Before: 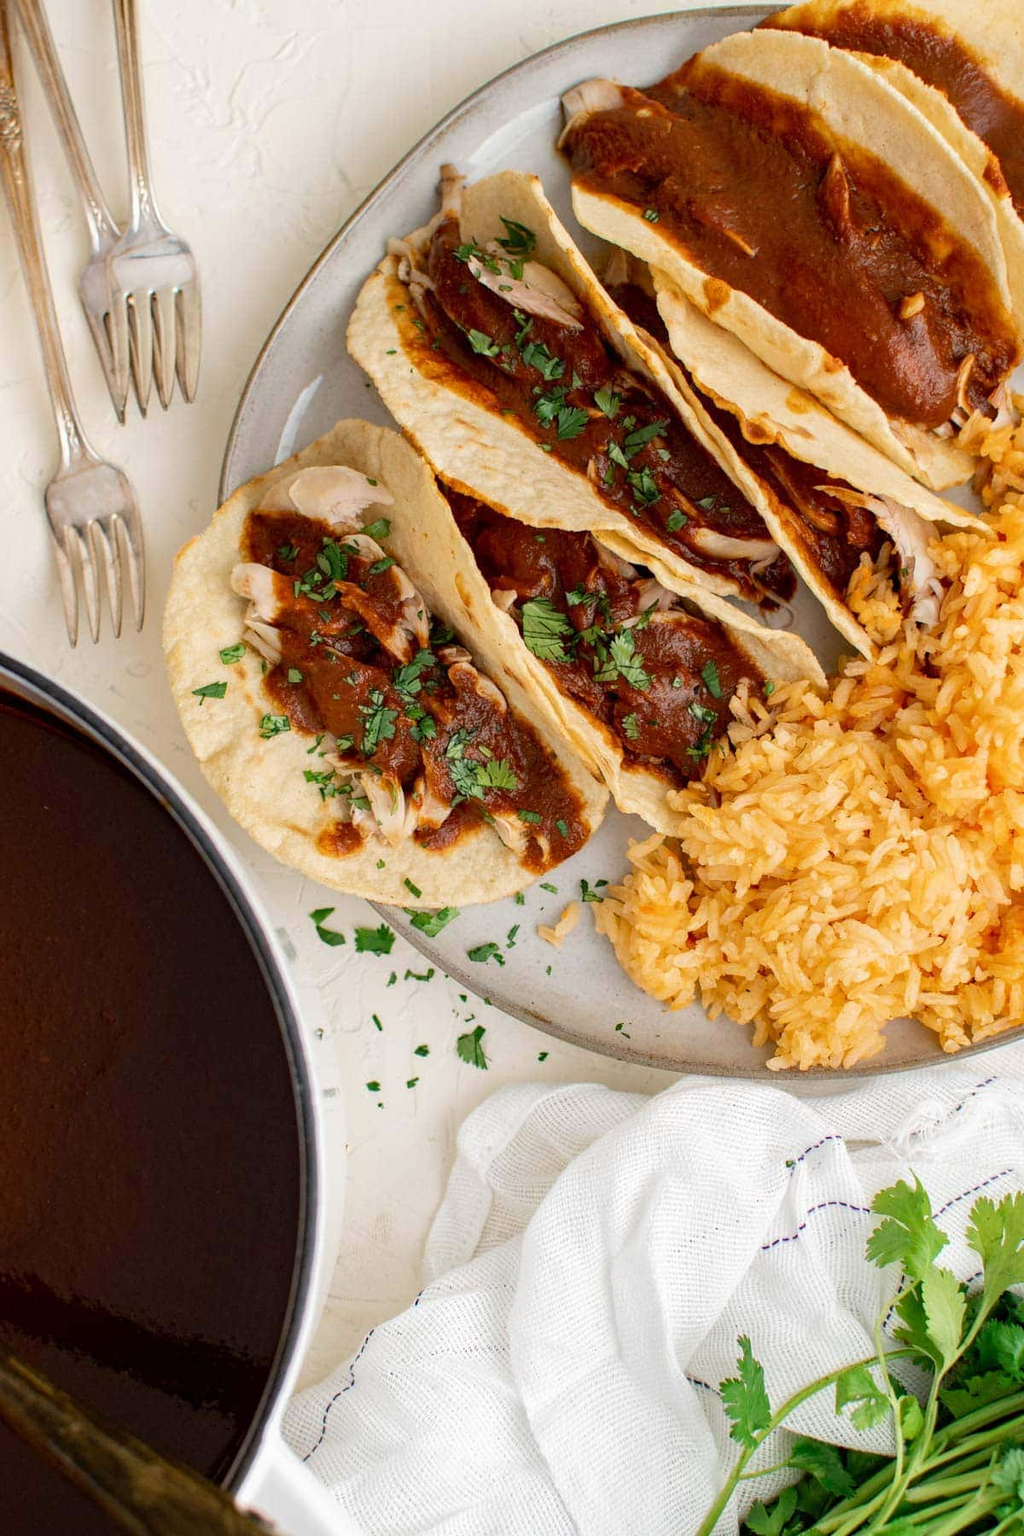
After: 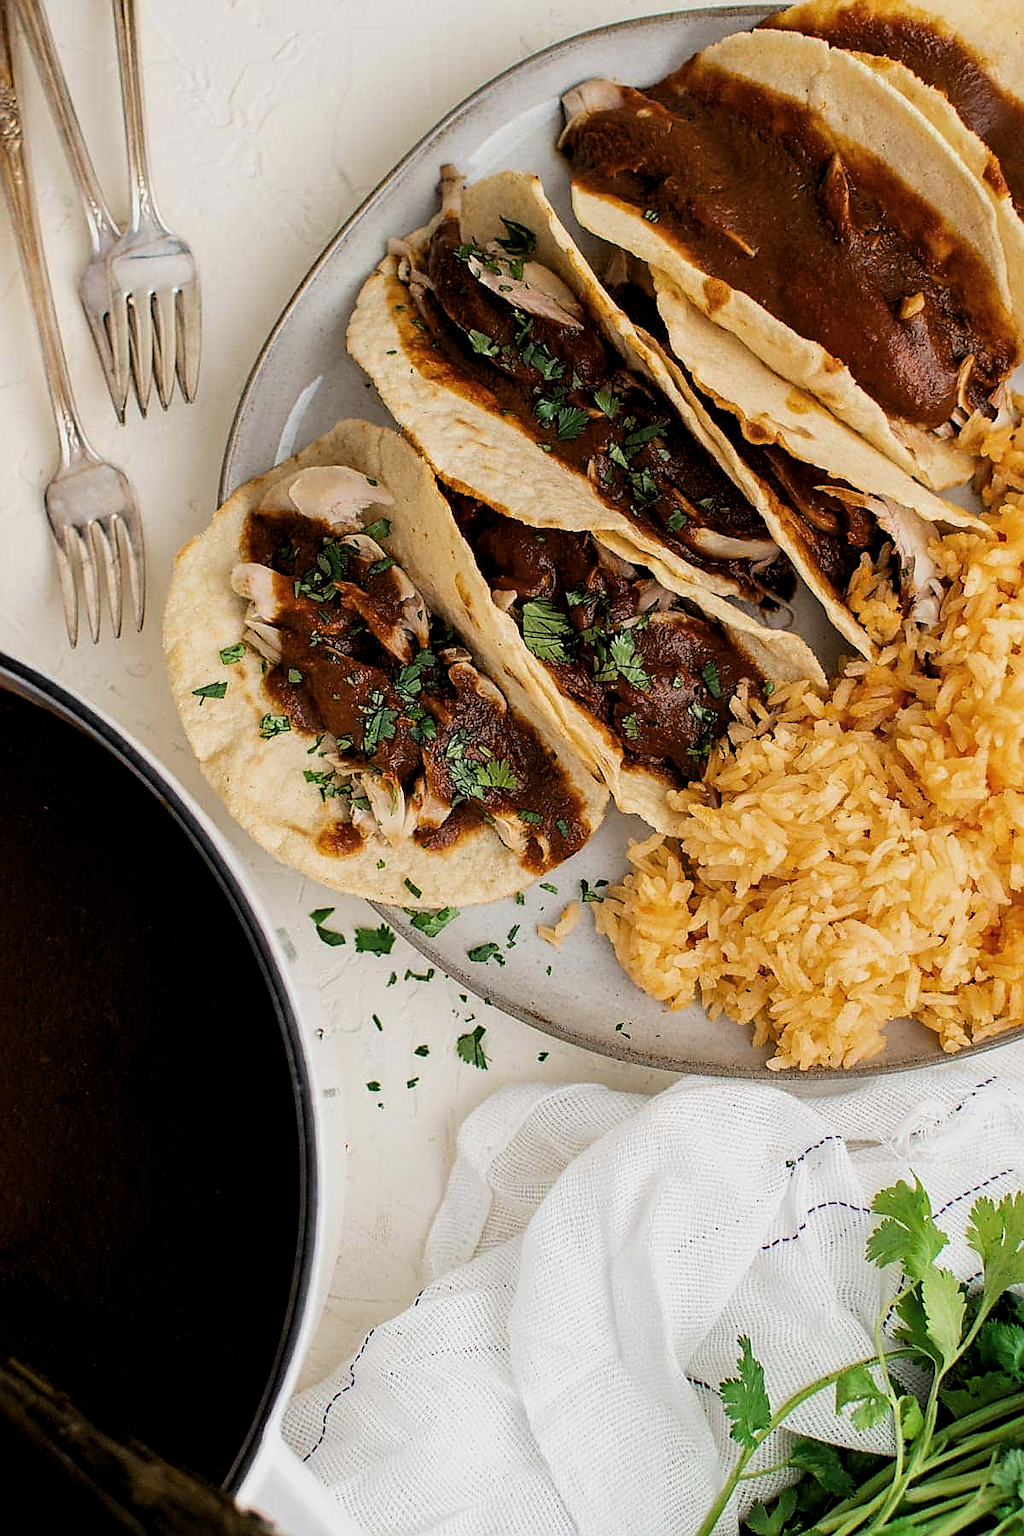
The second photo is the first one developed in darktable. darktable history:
filmic rgb: middle gray luminance 9.46%, black relative exposure -10.56 EV, white relative exposure 3.45 EV, target black luminance 0%, hardness 6, latitude 59.58%, contrast 1.092, highlights saturation mix 3.94%, shadows ↔ highlights balance 29.31%, color science v6 (2022)
levels: gray 50.82%, levels [0.029, 0.545, 0.971]
sharpen: radius 1.365, amount 1.264, threshold 0.672
